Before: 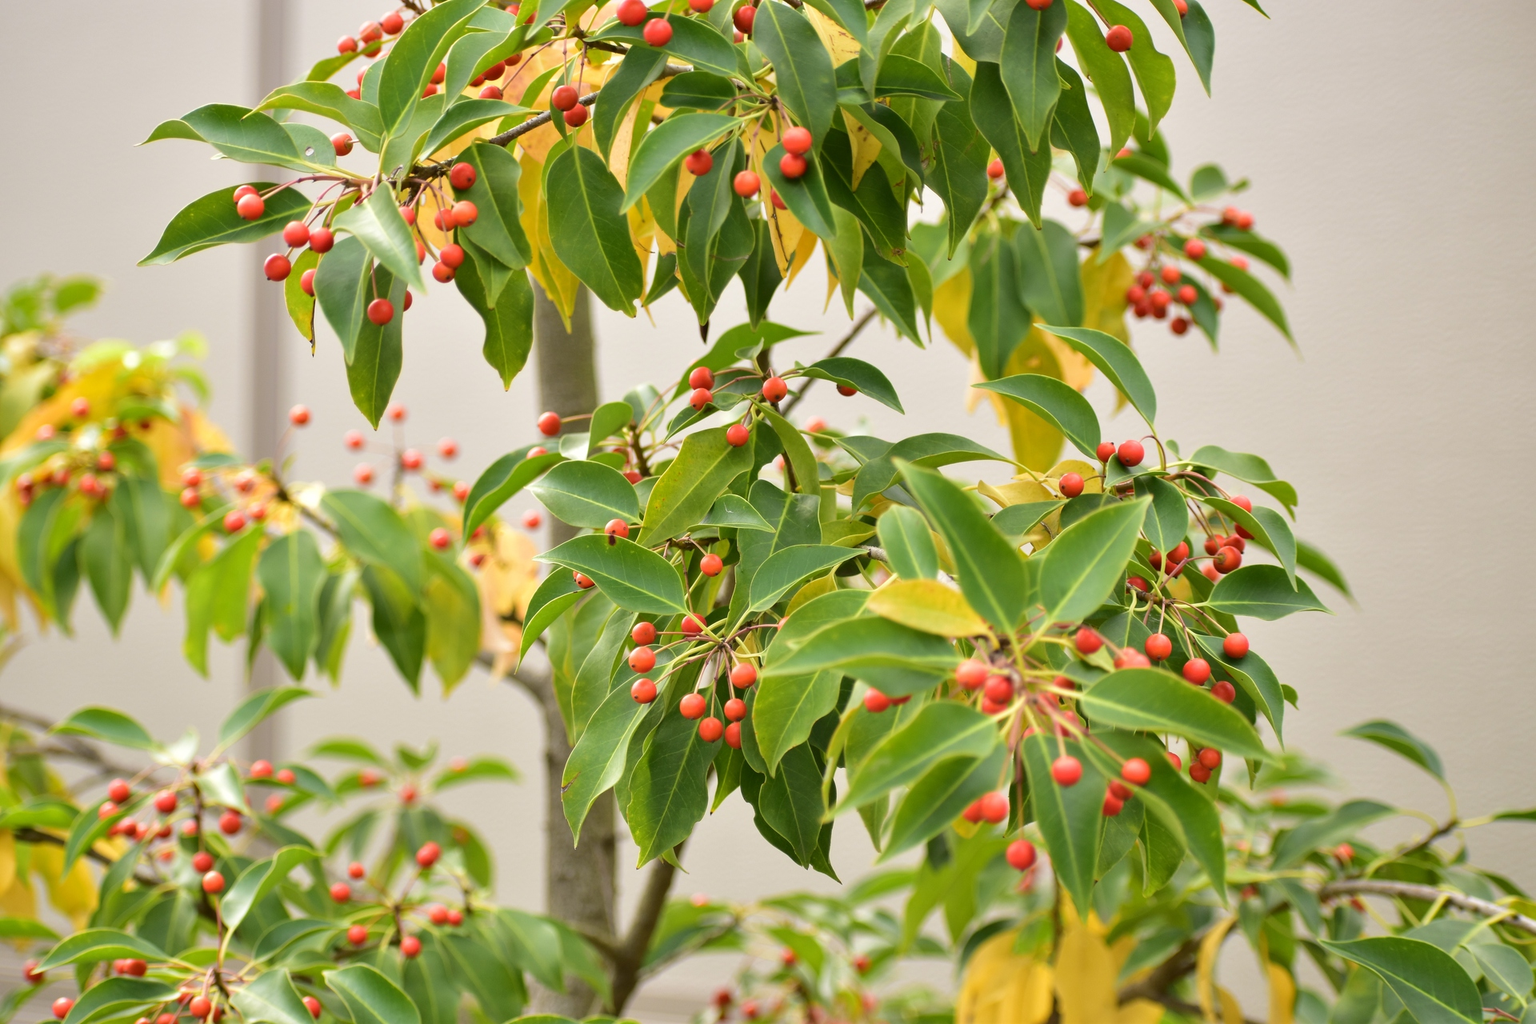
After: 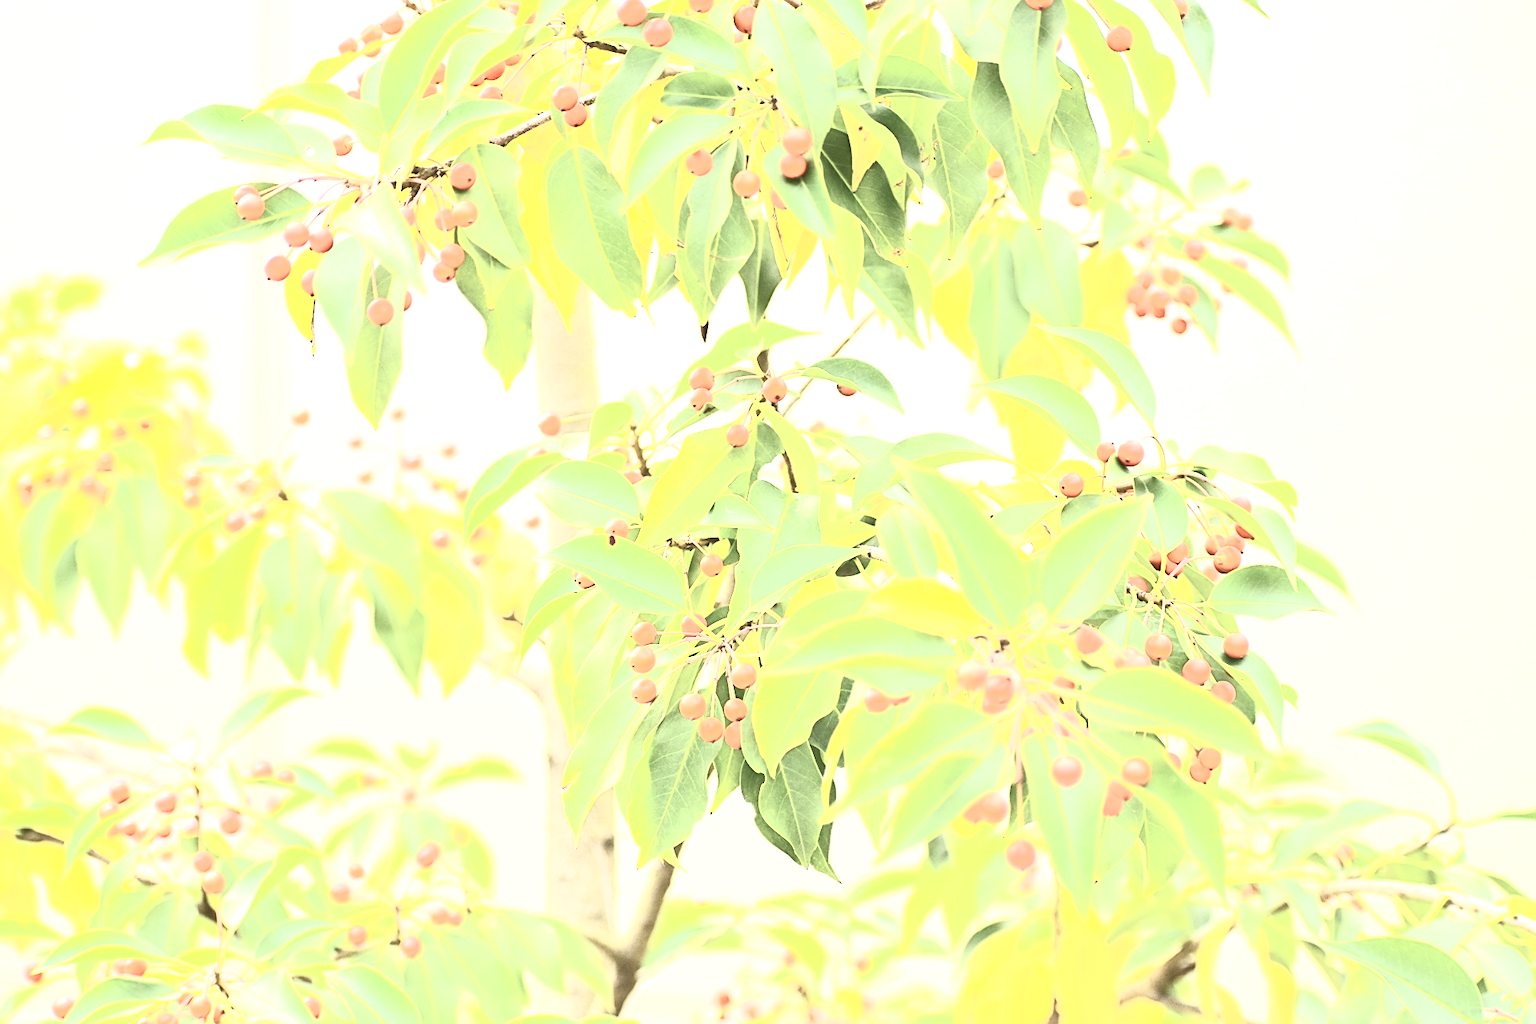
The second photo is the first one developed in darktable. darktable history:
contrast brightness saturation: contrast 0.576, brightness 0.57, saturation -0.344
exposure: exposure 2.014 EV, compensate highlight preservation false
sharpen: on, module defaults
